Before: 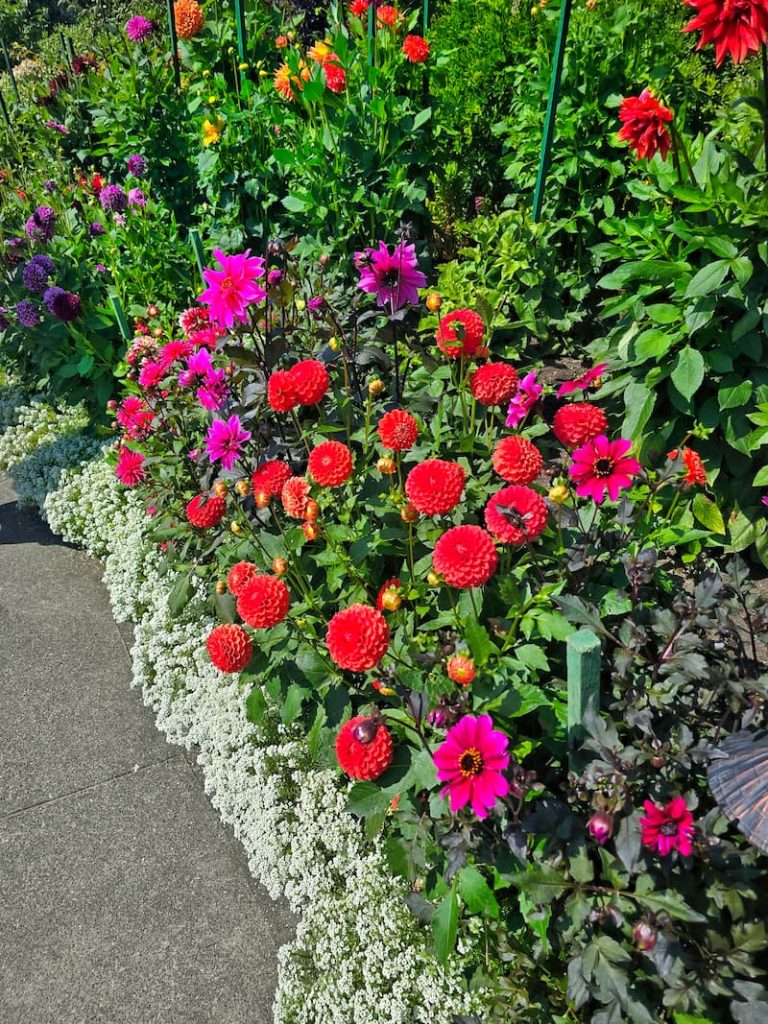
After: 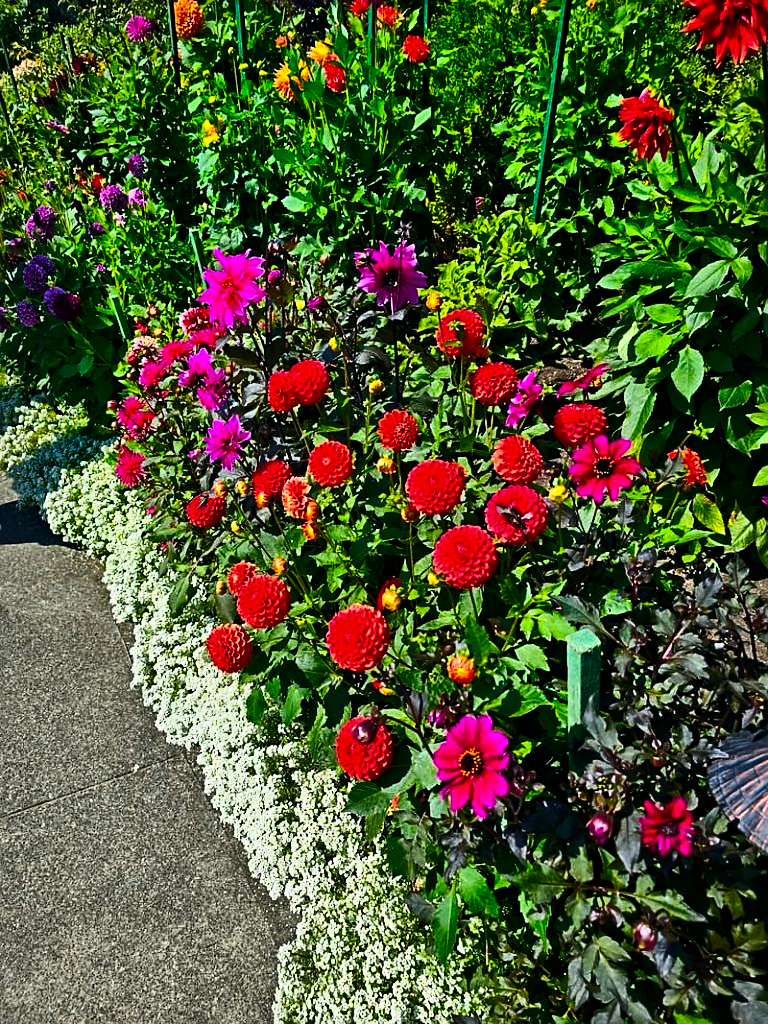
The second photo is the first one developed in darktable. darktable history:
exposure: exposure -0.461 EV, compensate highlight preservation false
tone equalizer: on, module defaults
sharpen: on, module defaults
contrast brightness saturation: contrast 0.402, brightness 0.099, saturation 0.207
color balance rgb: perceptual saturation grading › global saturation 19.294%, global vibrance 25.086%, contrast 20.508%
